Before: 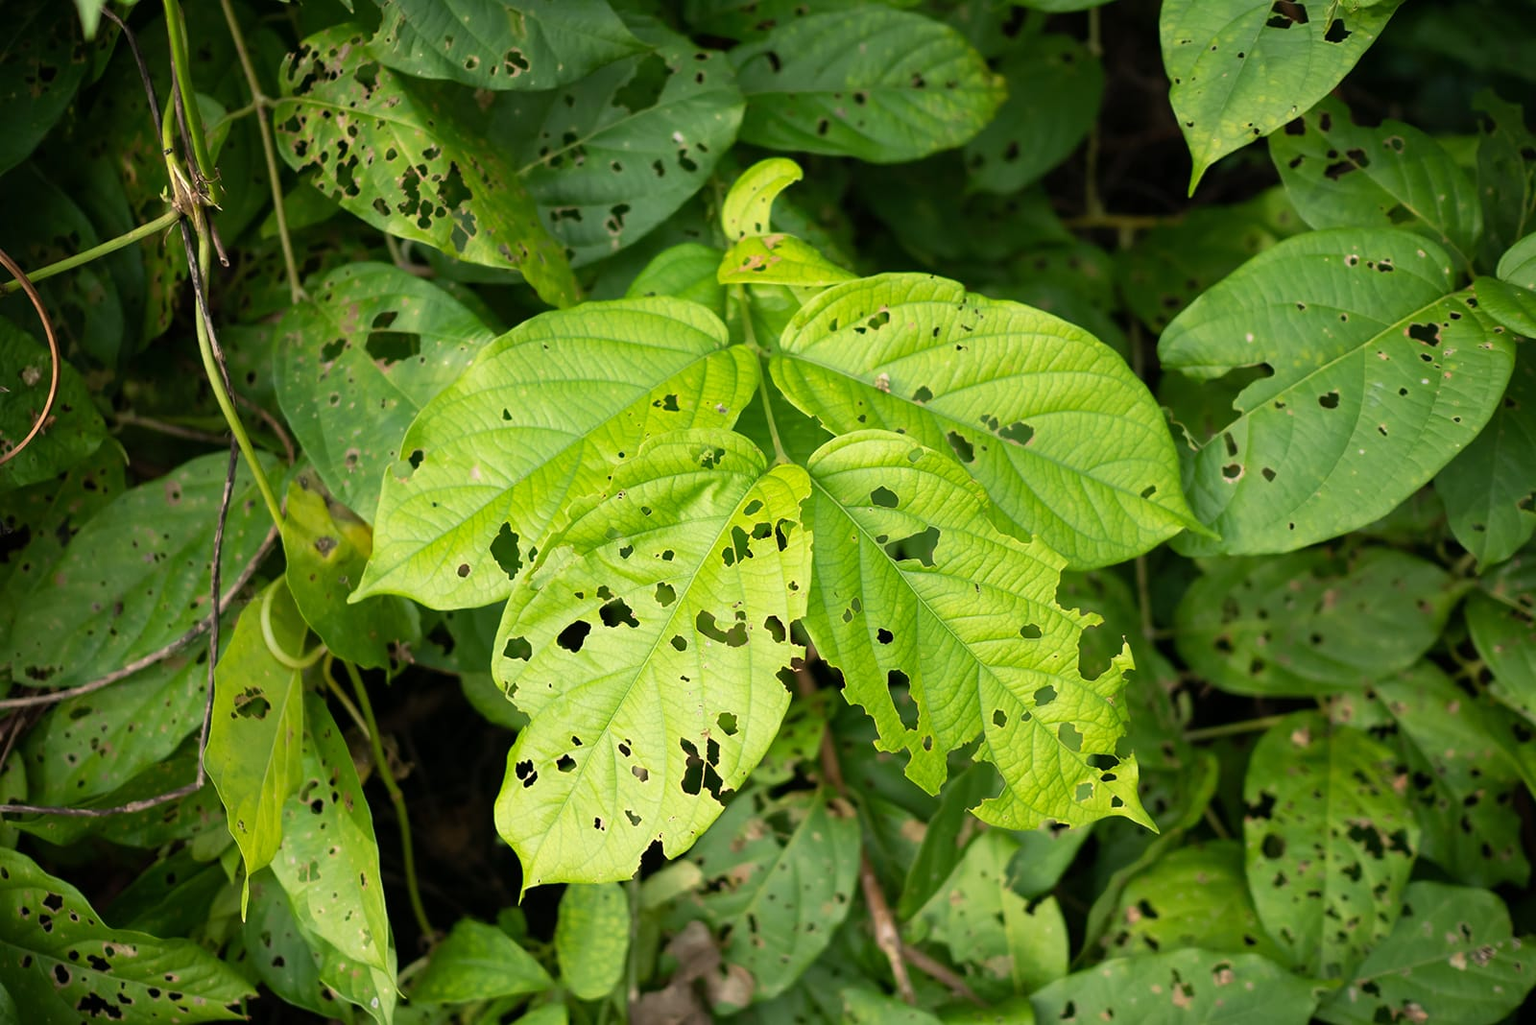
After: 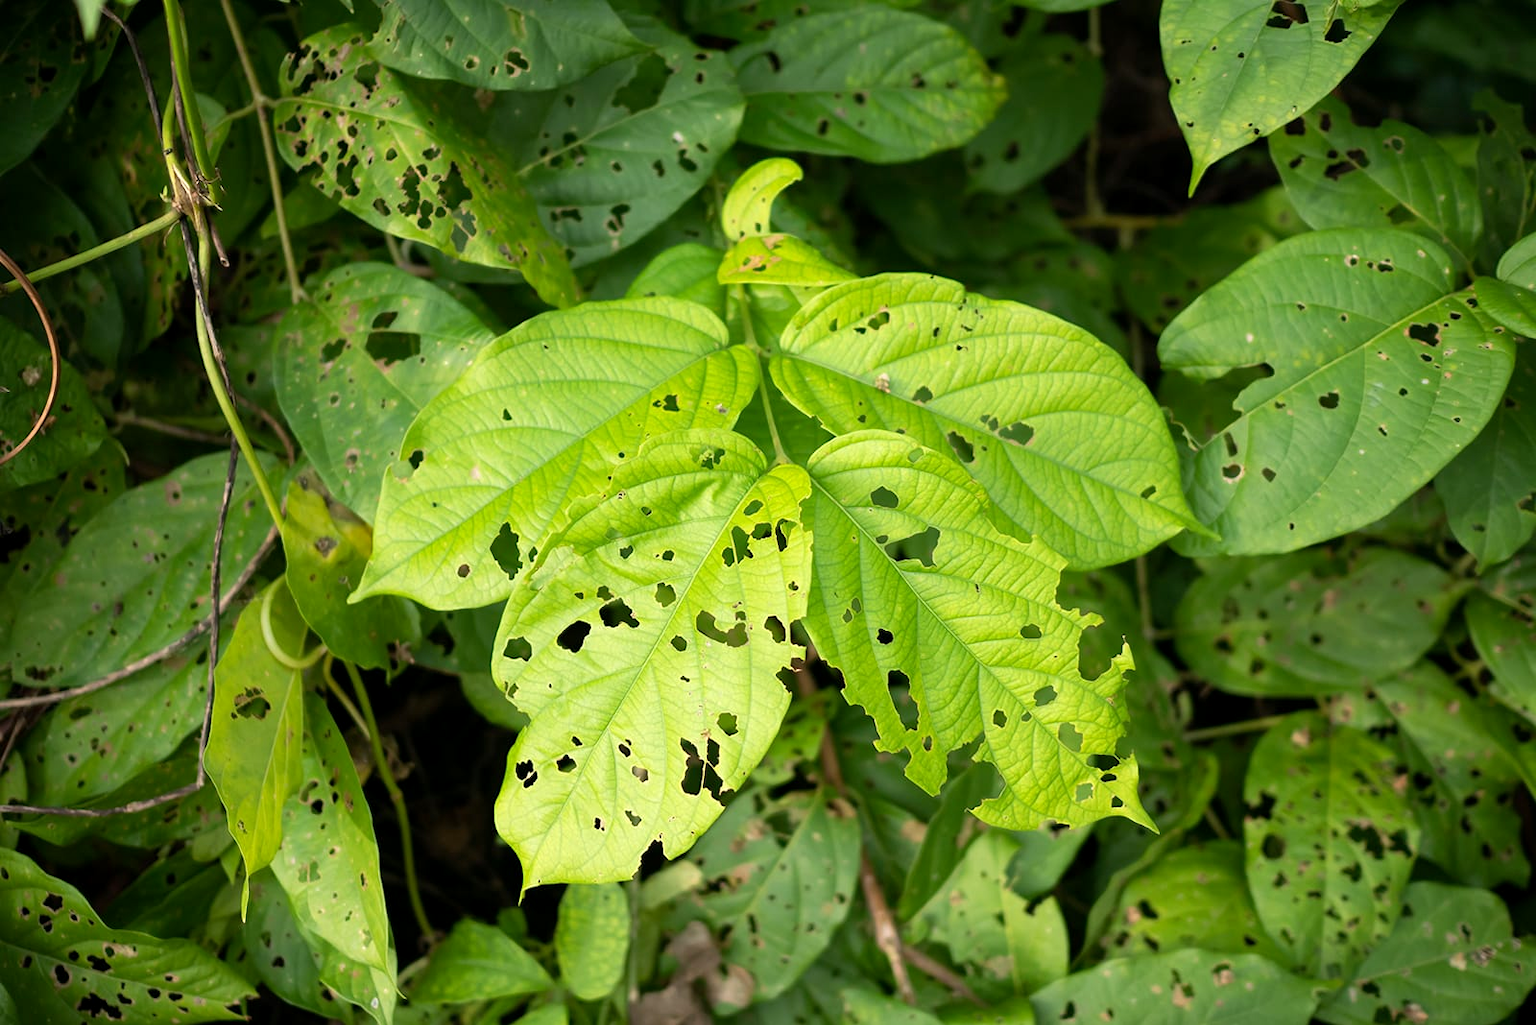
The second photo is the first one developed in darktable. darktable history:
exposure: black level correction 0.001, exposure 0.14 EV
